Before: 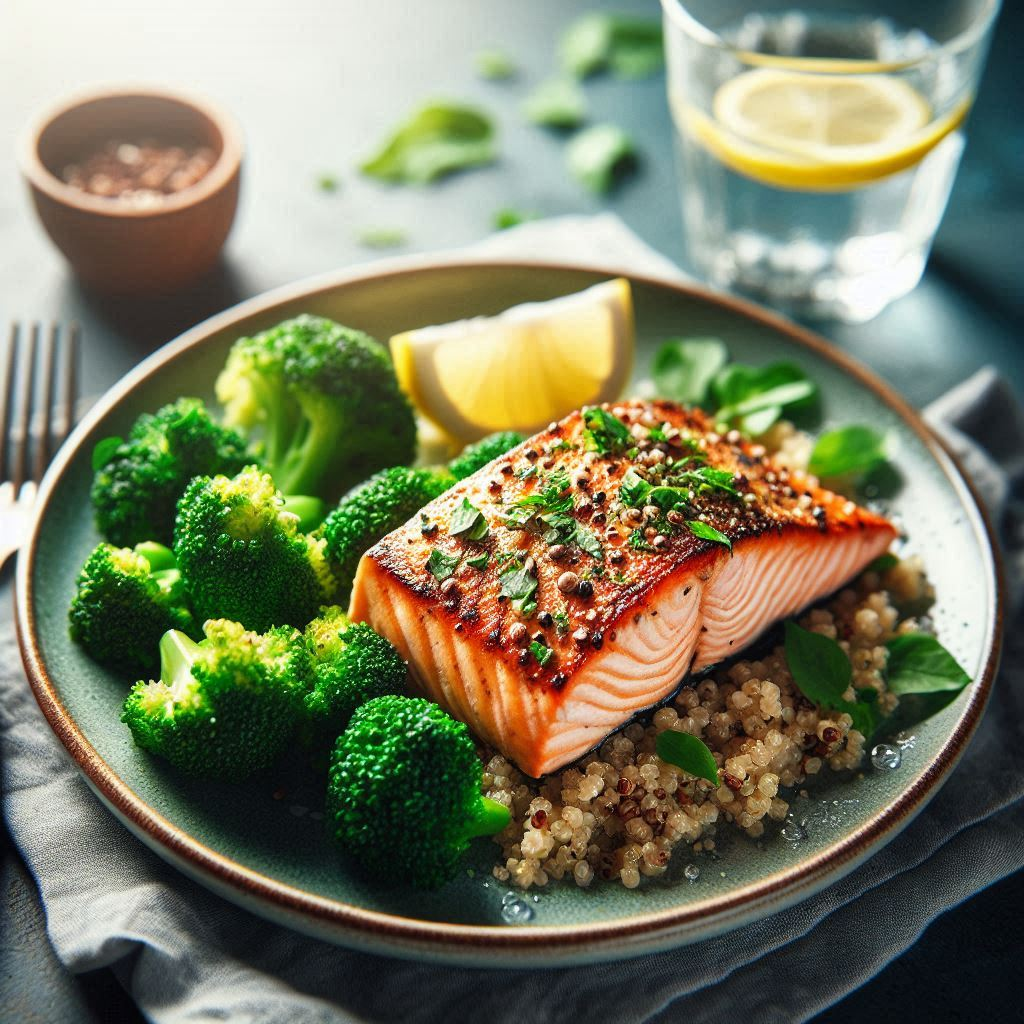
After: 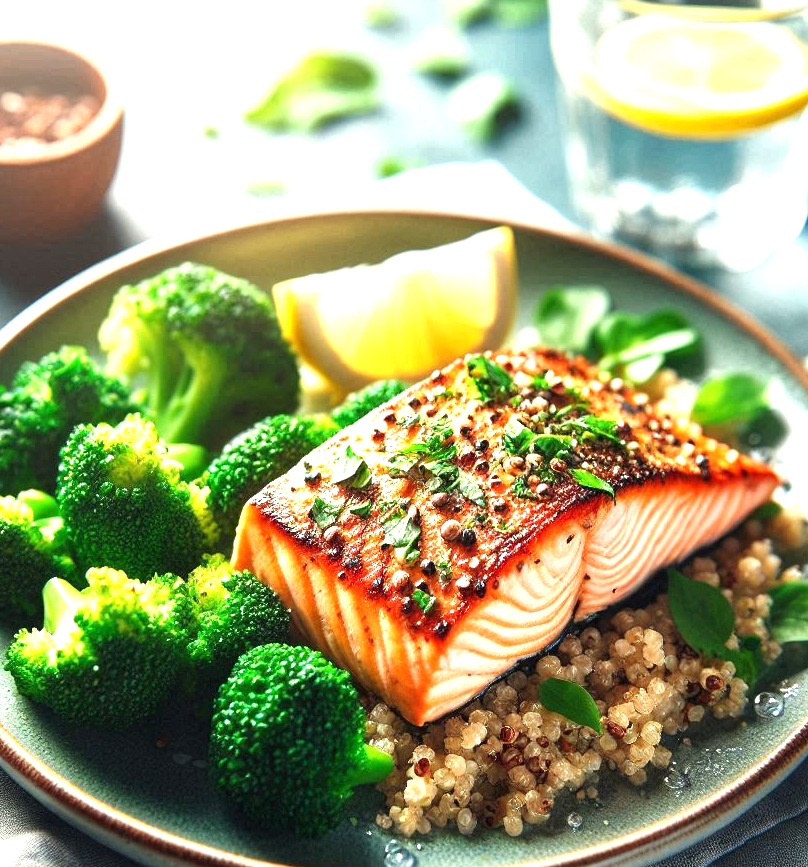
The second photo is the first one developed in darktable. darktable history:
crop: left 11.501%, top 5.082%, right 9.556%, bottom 10.192%
exposure: exposure 0.95 EV, compensate highlight preservation false
